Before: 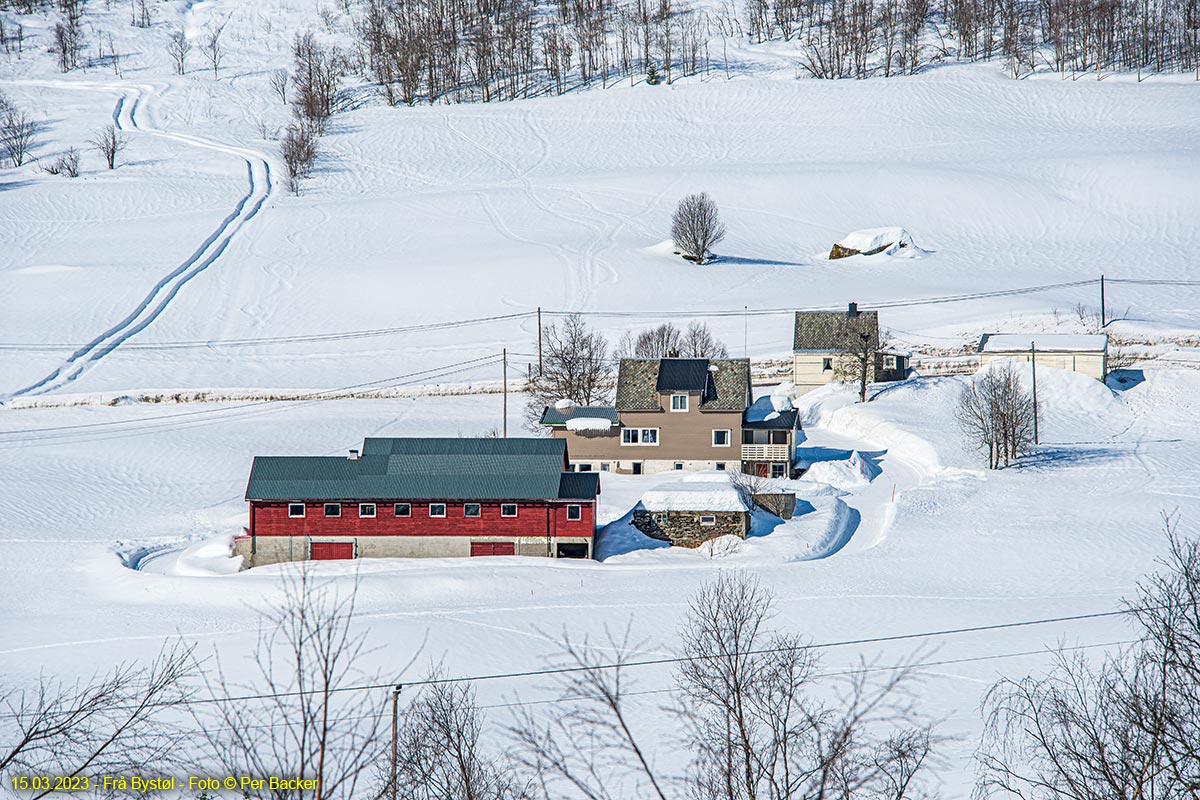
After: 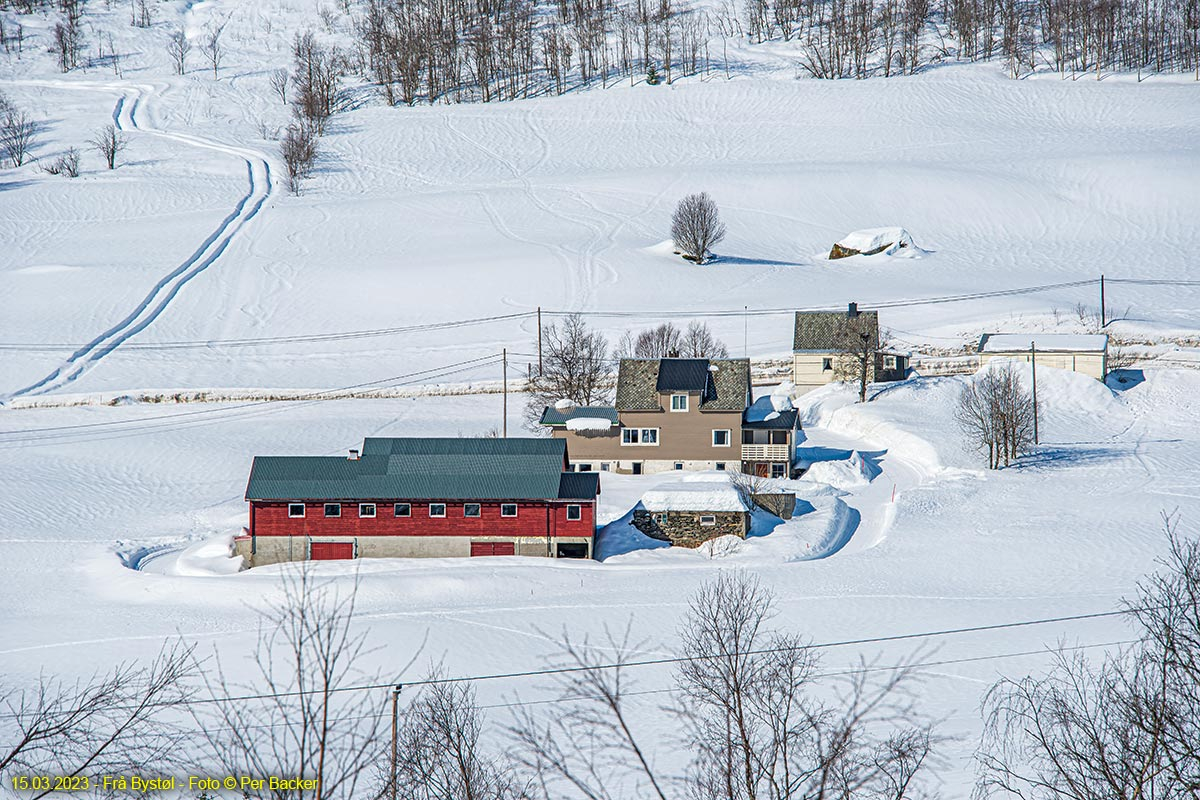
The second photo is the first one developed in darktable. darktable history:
shadows and highlights: shadows 24.92, highlights -26.26
